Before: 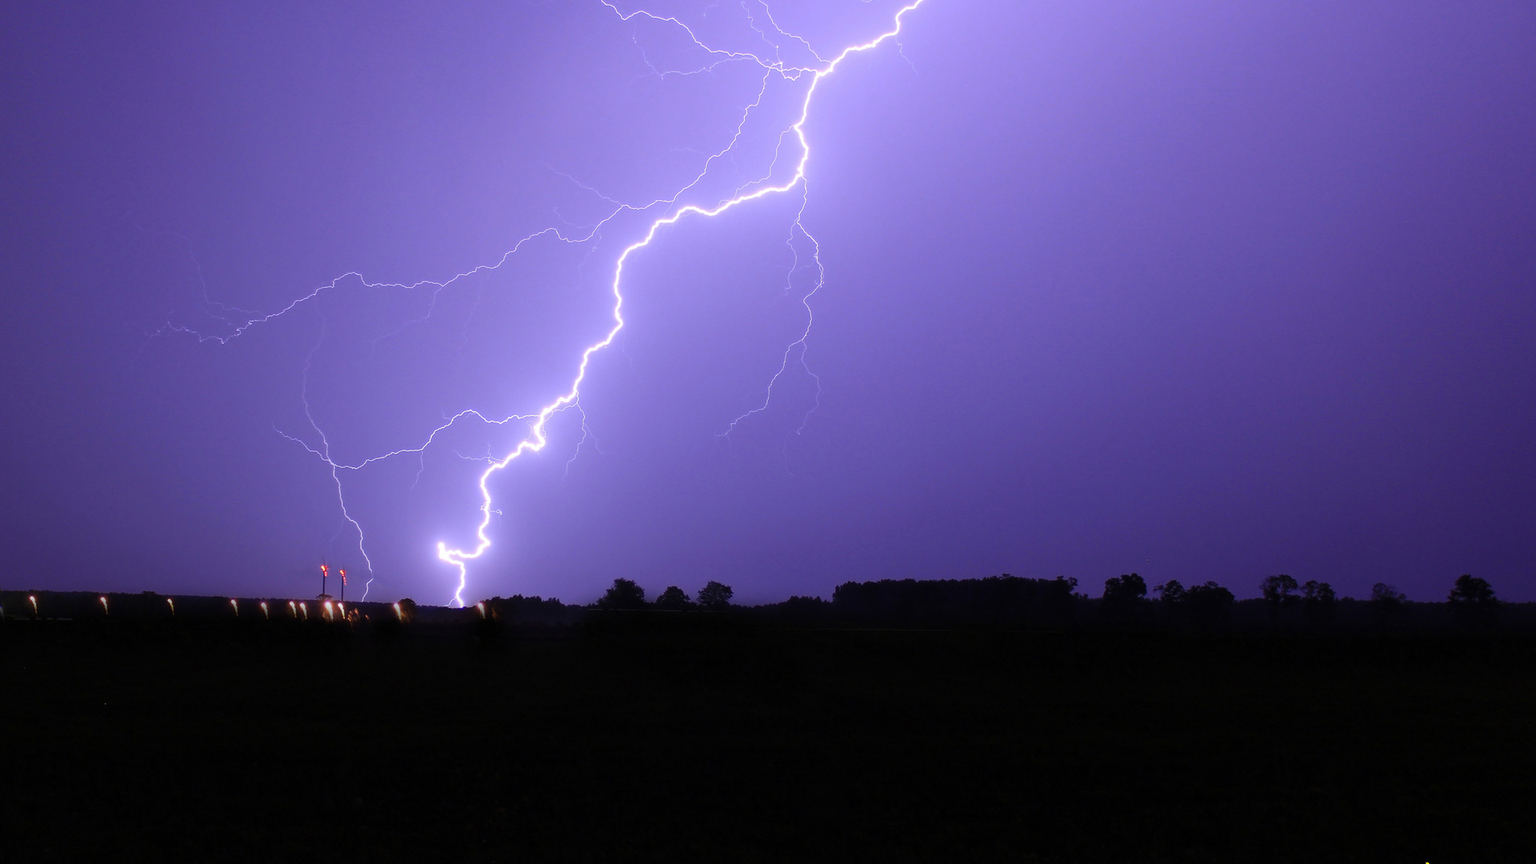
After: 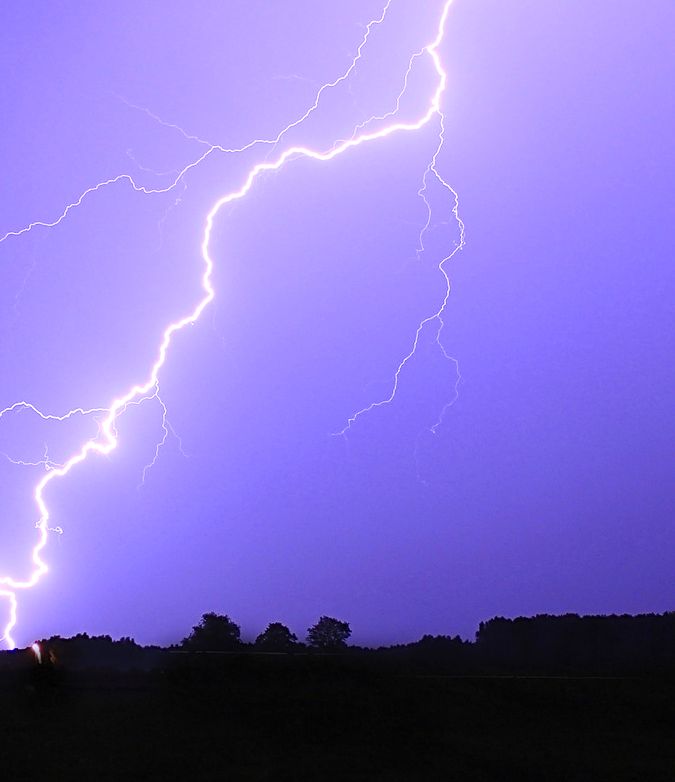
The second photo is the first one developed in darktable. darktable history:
white balance: red 1.004, blue 1.096
crop and rotate: left 29.476%, top 10.214%, right 35.32%, bottom 17.333%
sharpen: radius 2.767
contrast brightness saturation: contrast 0.2, brightness 0.16, saturation 0.22
